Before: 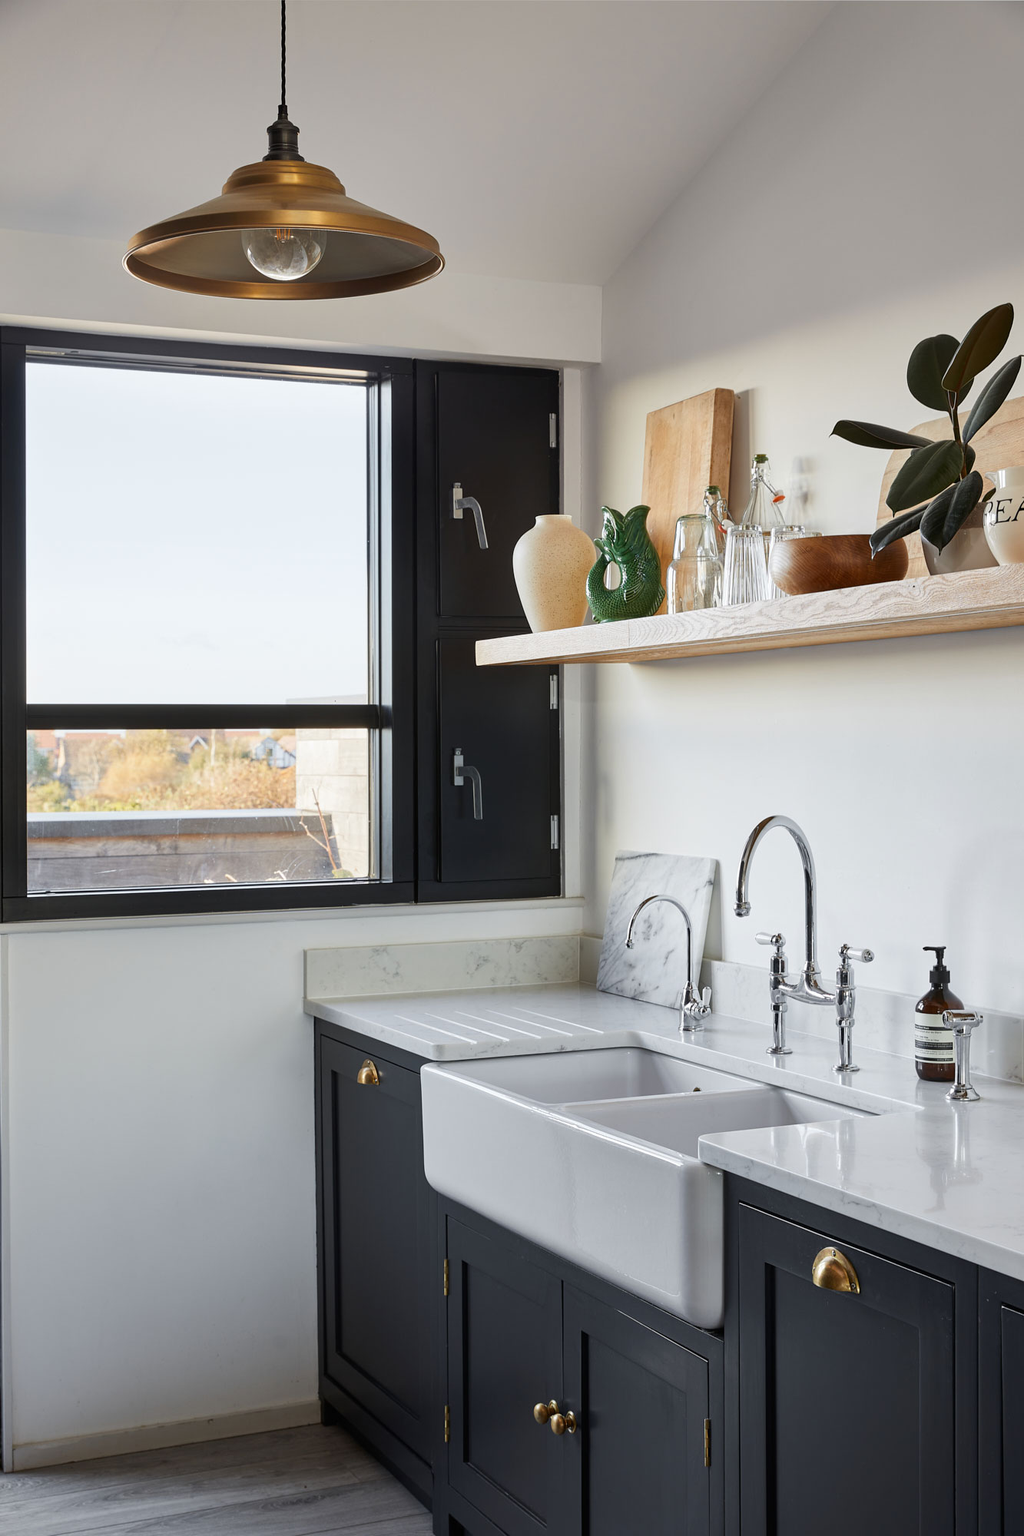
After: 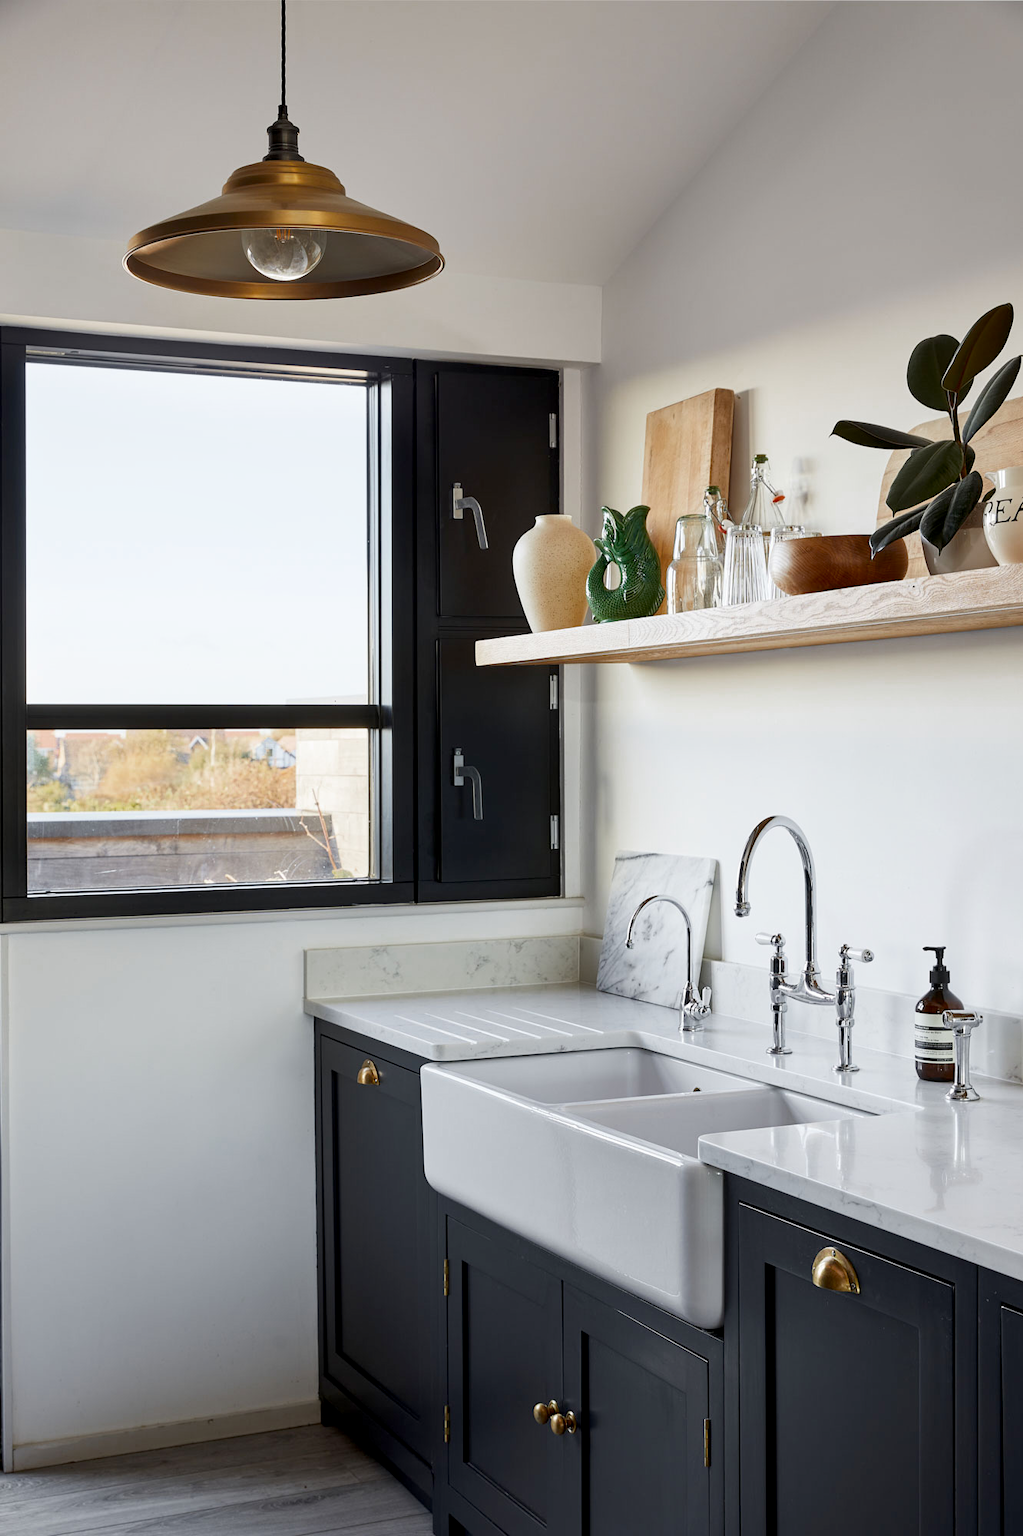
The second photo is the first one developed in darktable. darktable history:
exposure: black level correction 0.005, exposure 0.001 EV, compensate highlight preservation false
color zones: curves: ch0 [(0, 0.425) (0.143, 0.422) (0.286, 0.42) (0.429, 0.419) (0.571, 0.419) (0.714, 0.42) (0.857, 0.422) (1, 0.425)]
shadows and highlights: shadows 0, highlights 40
